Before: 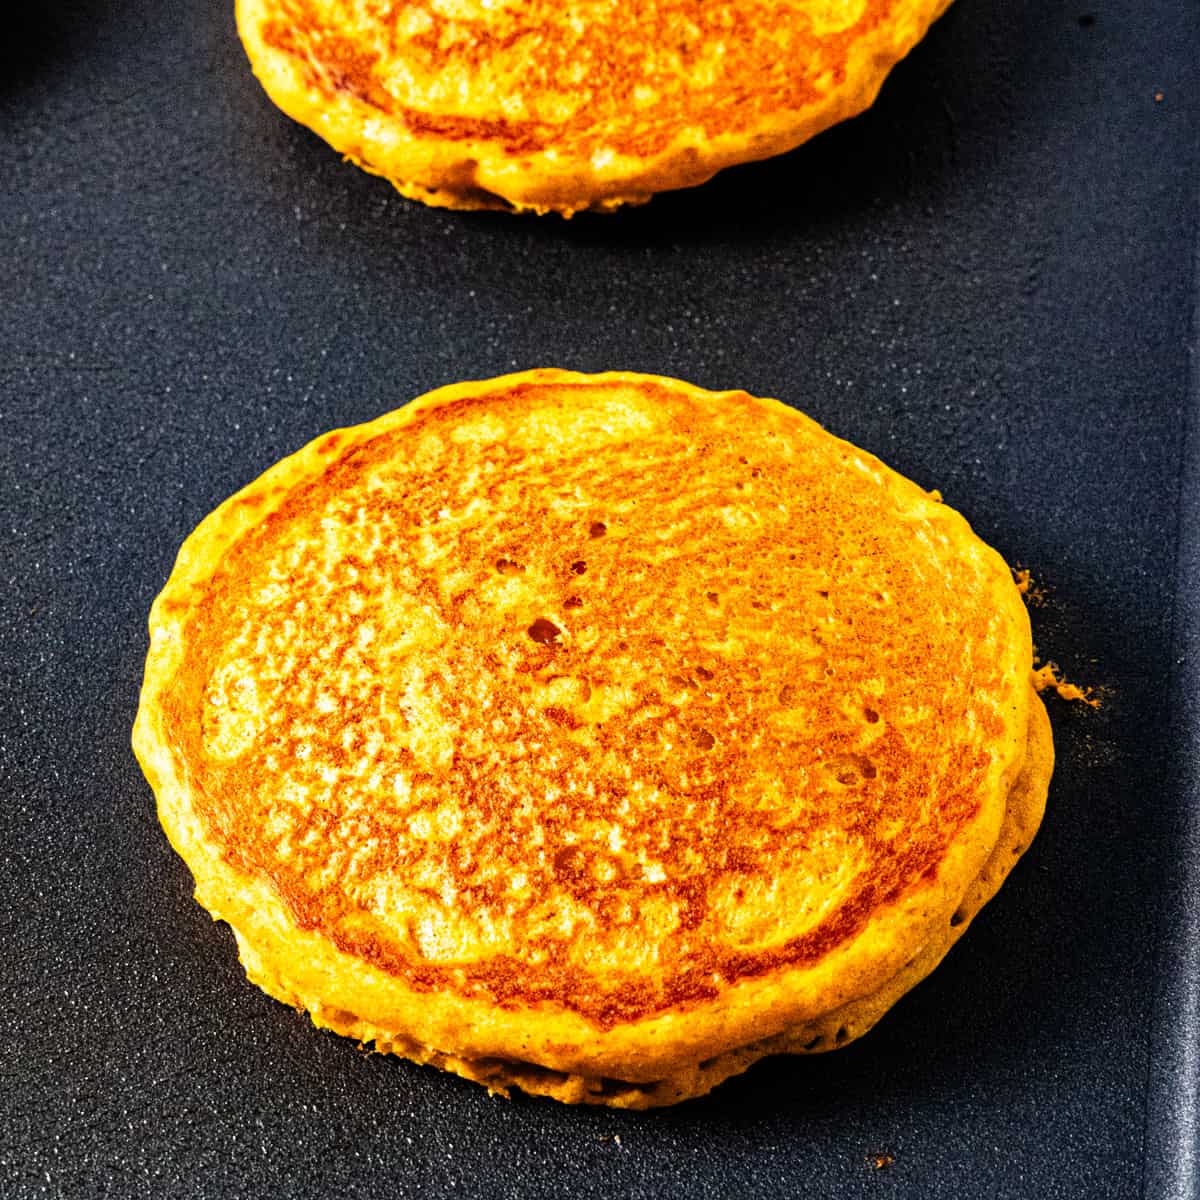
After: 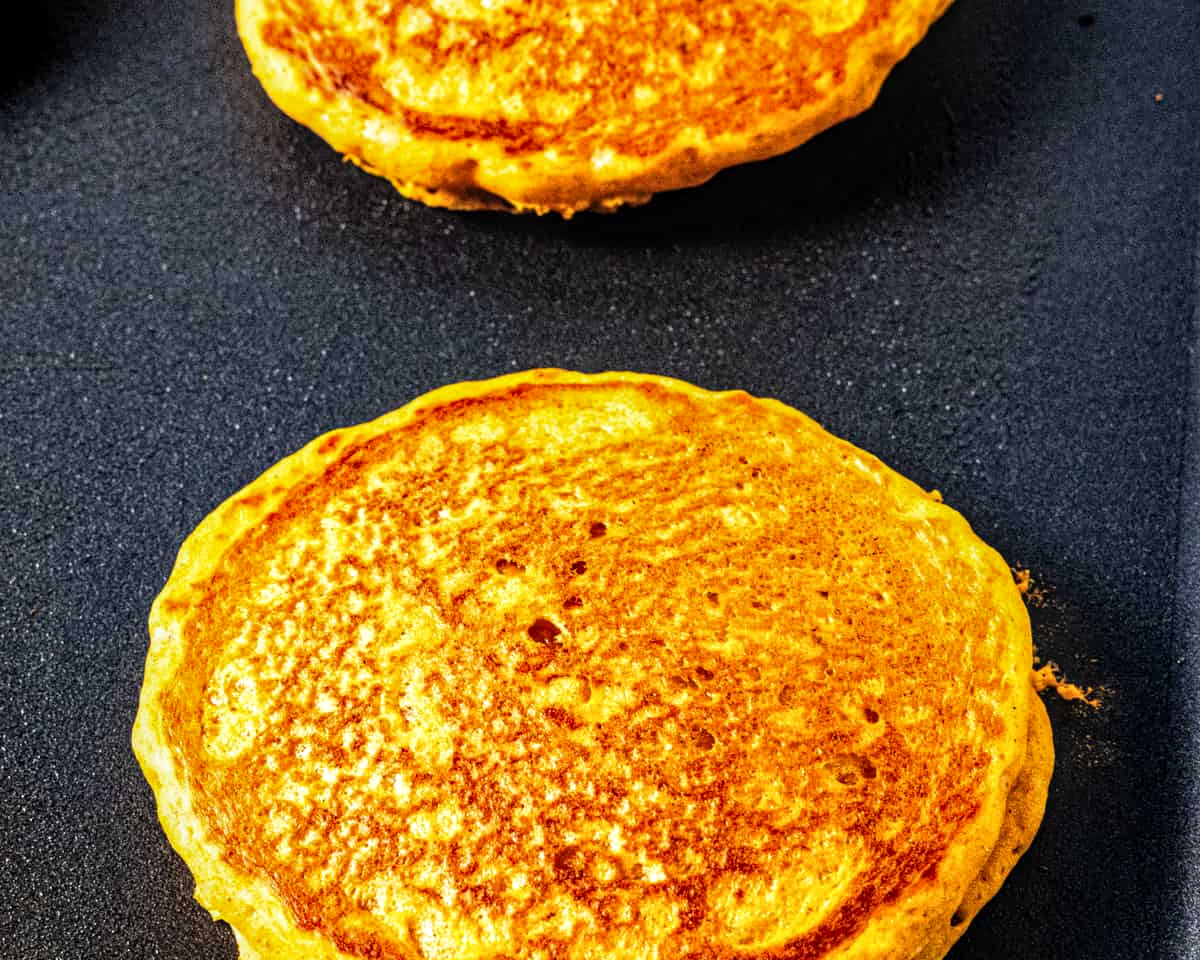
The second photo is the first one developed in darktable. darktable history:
local contrast: detail 130%
crop: bottom 19.719%
